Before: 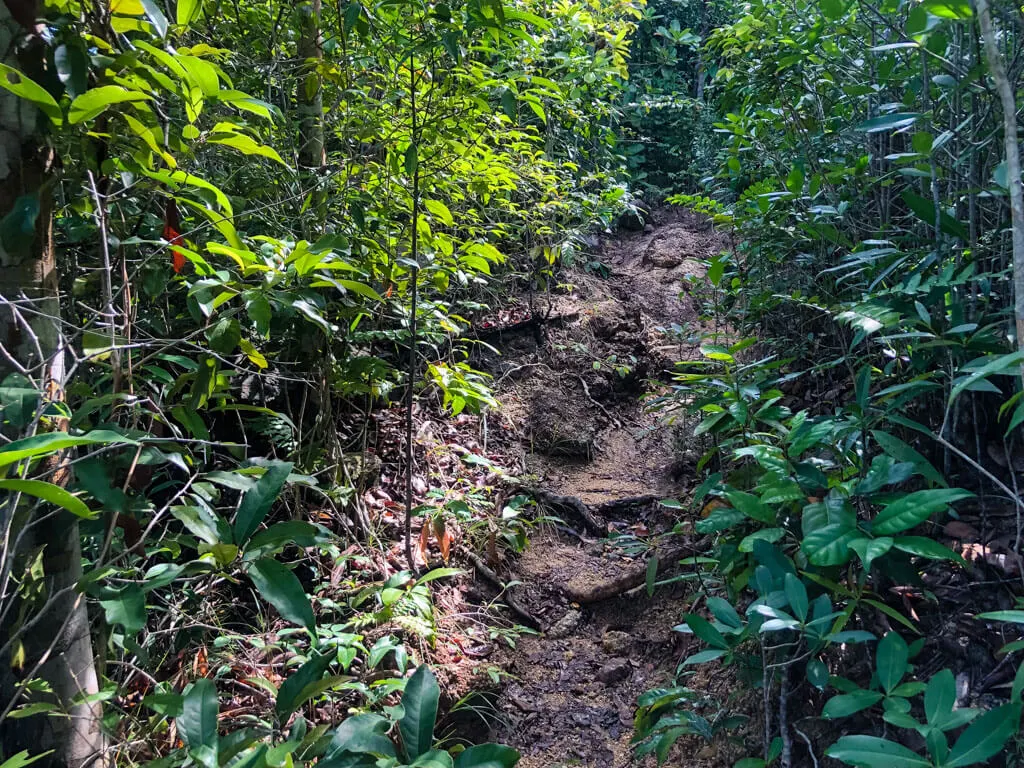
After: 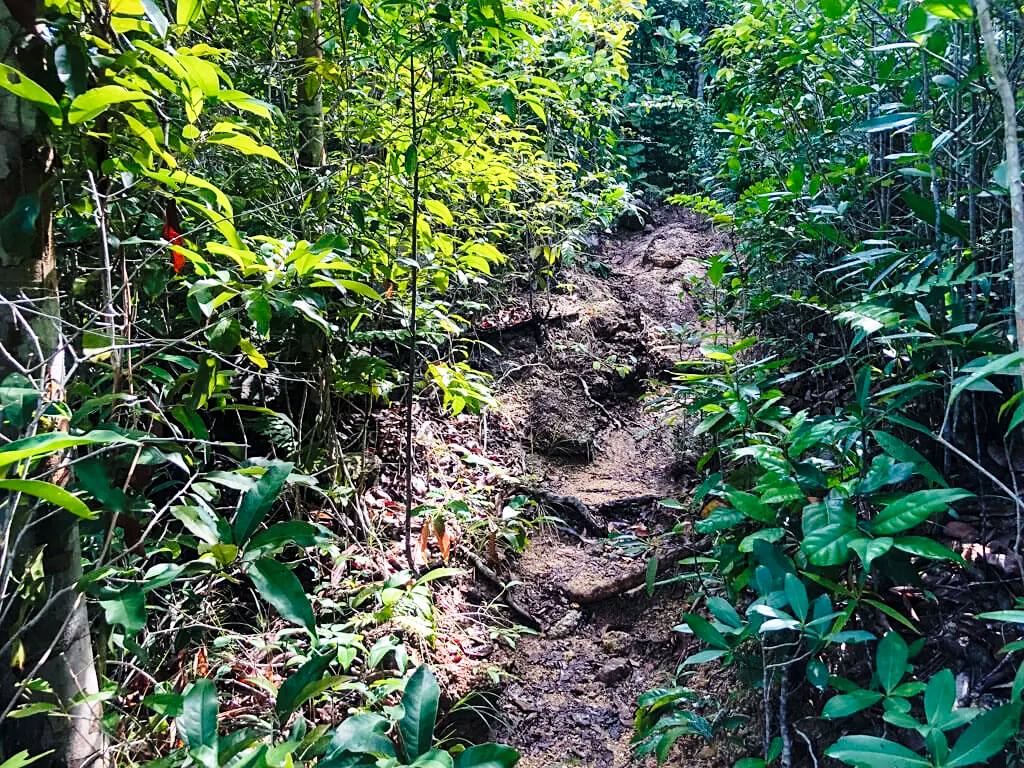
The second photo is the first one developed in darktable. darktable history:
sharpen: amount 0.2
base curve: curves: ch0 [(0, 0) (0.028, 0.03) (0.121, 0.232) (0.46, 0.748) (0.859, 0.968) (1, 1)], preserve colors none
